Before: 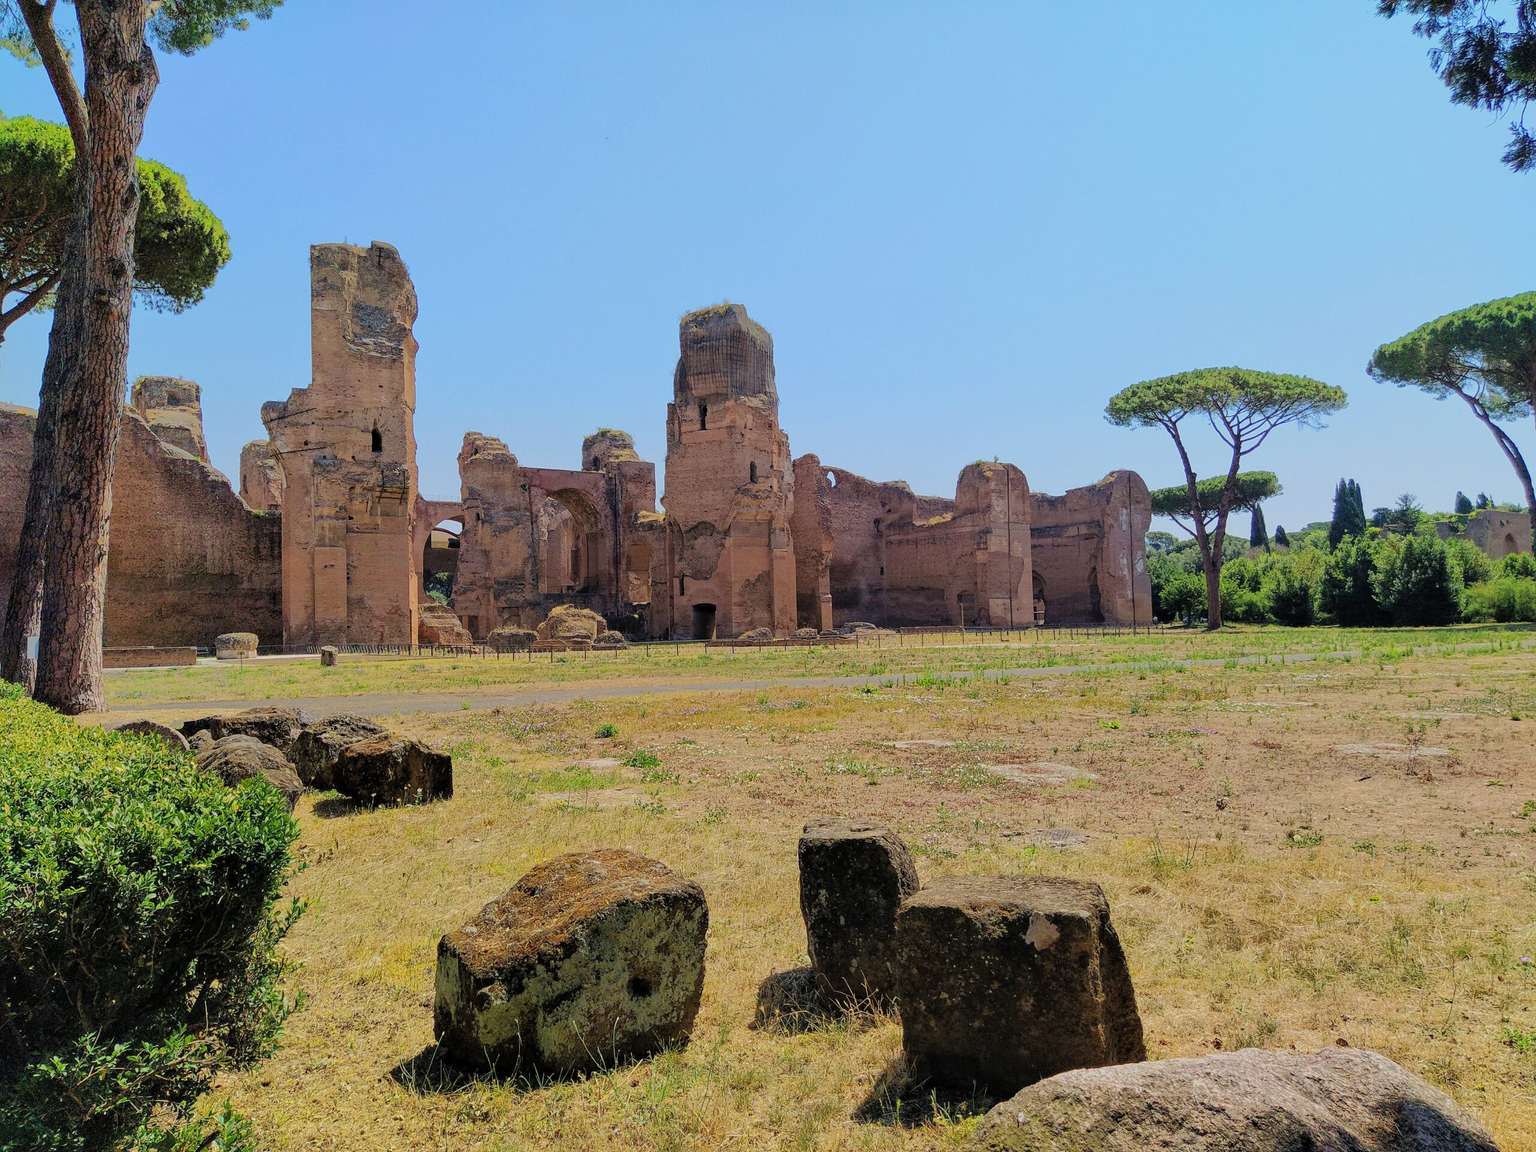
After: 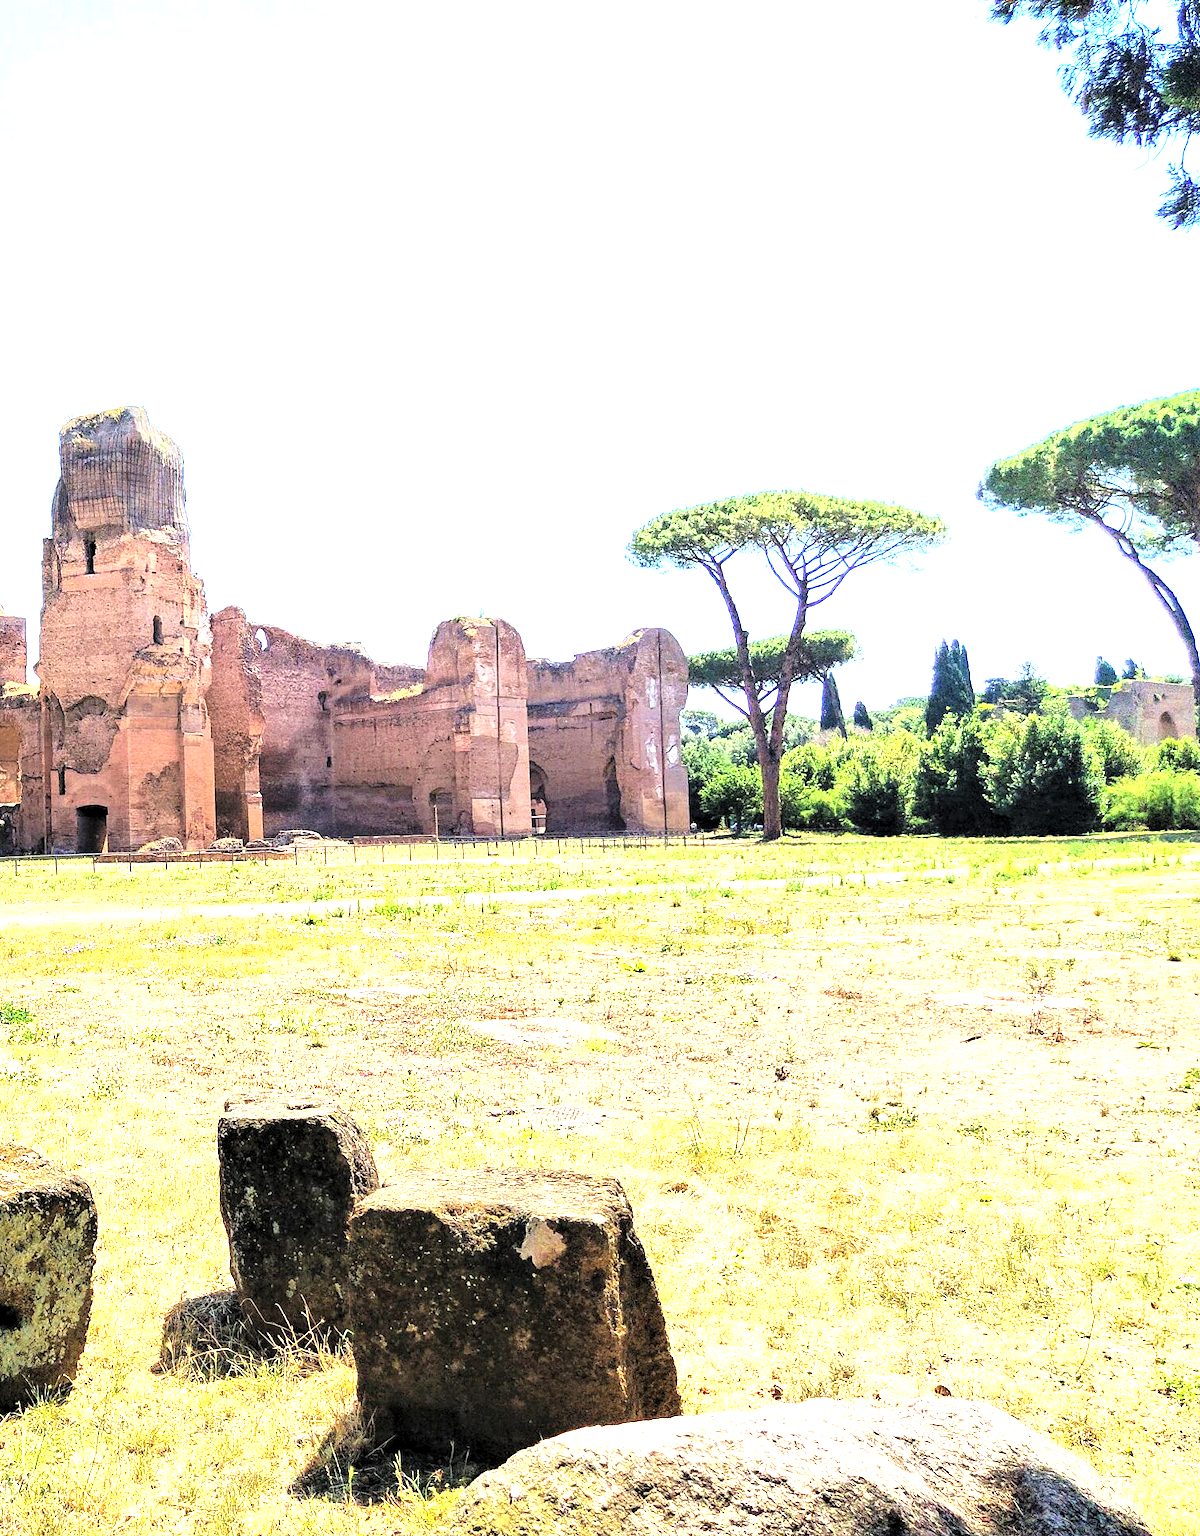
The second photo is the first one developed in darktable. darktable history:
exposure: black level correction 0, exposure 1.7 EV, compensate exposure bias true, compensate highlight preservation false
levels: levels [0.055, 0.477, 0.9]
crop: left 41.402%
